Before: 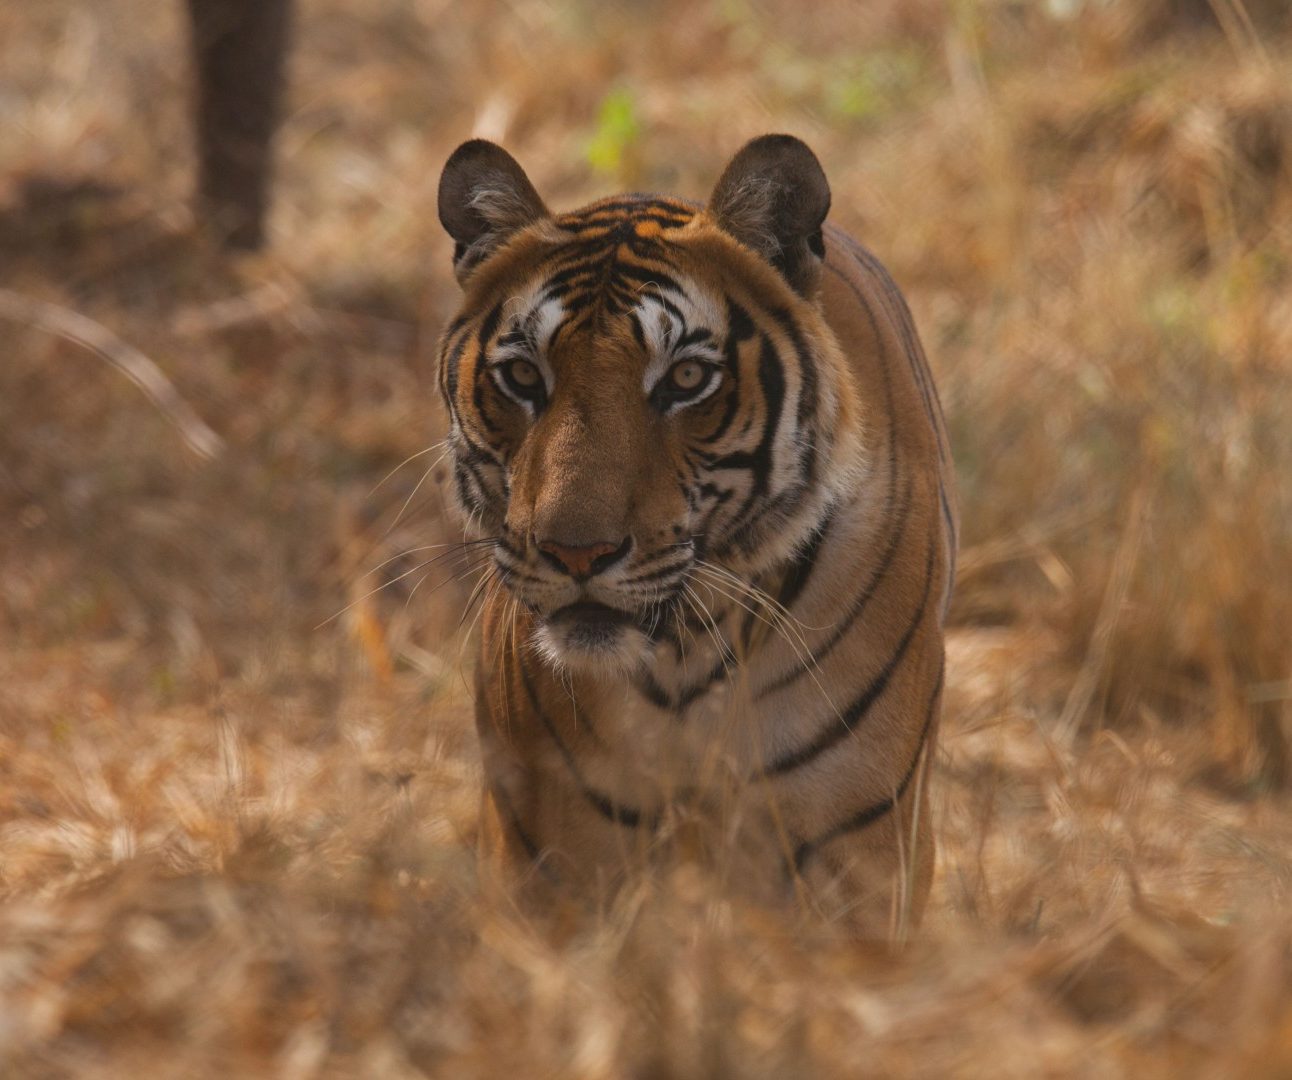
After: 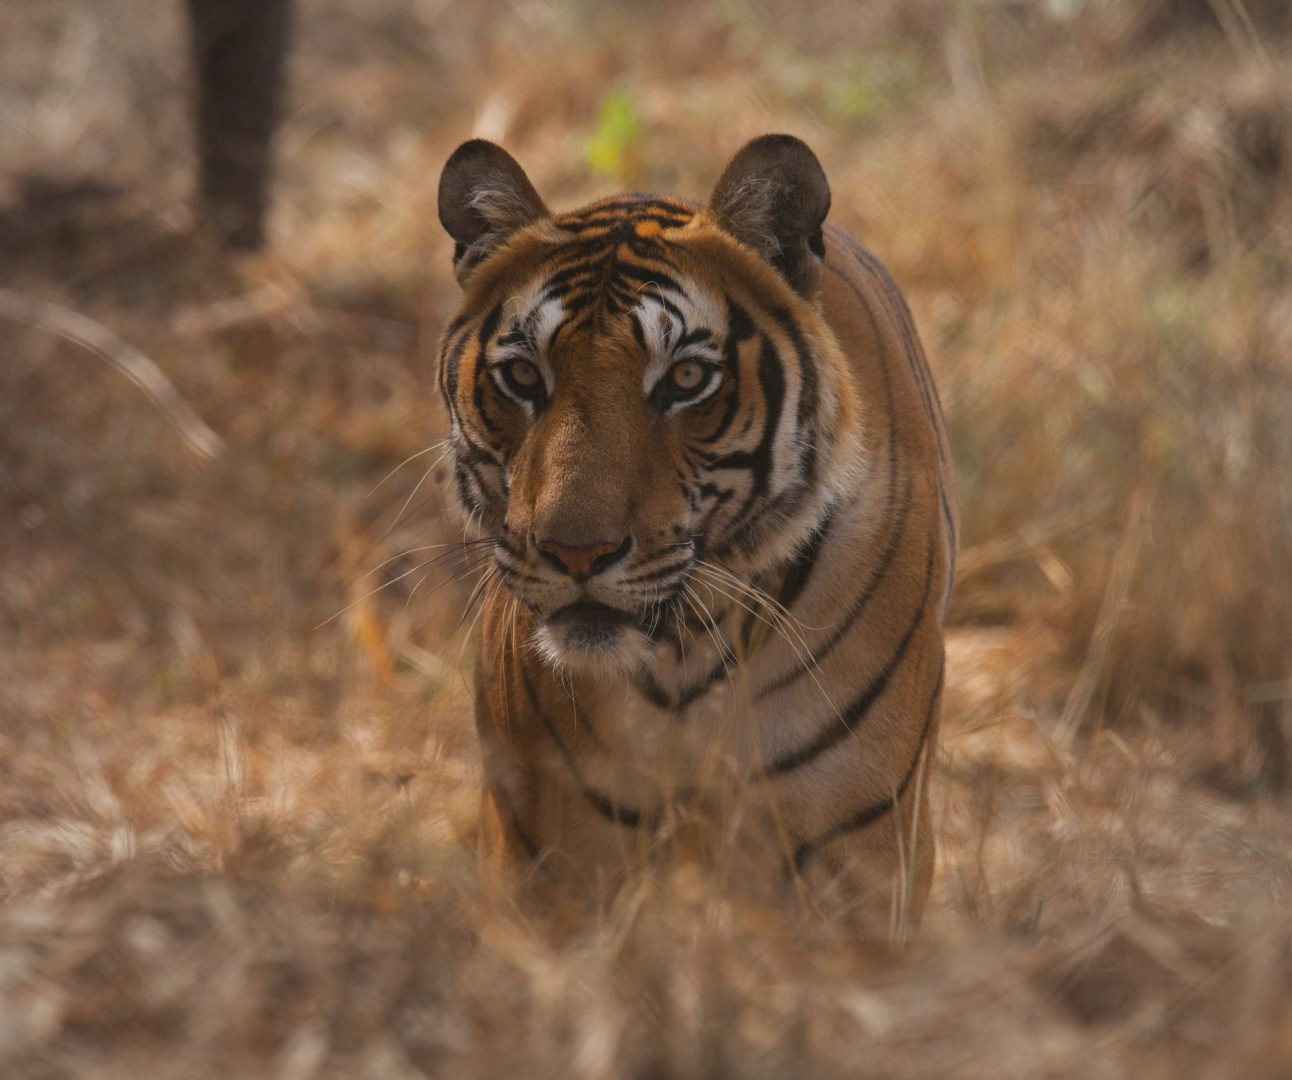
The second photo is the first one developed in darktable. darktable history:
vignetting: fall-off start 66.14%, fall-off radius 39.66%, brightness -0.188, saturation -0.312, center (-0.033, -0.047), automatic ratio true, width/height ratio 0.673
